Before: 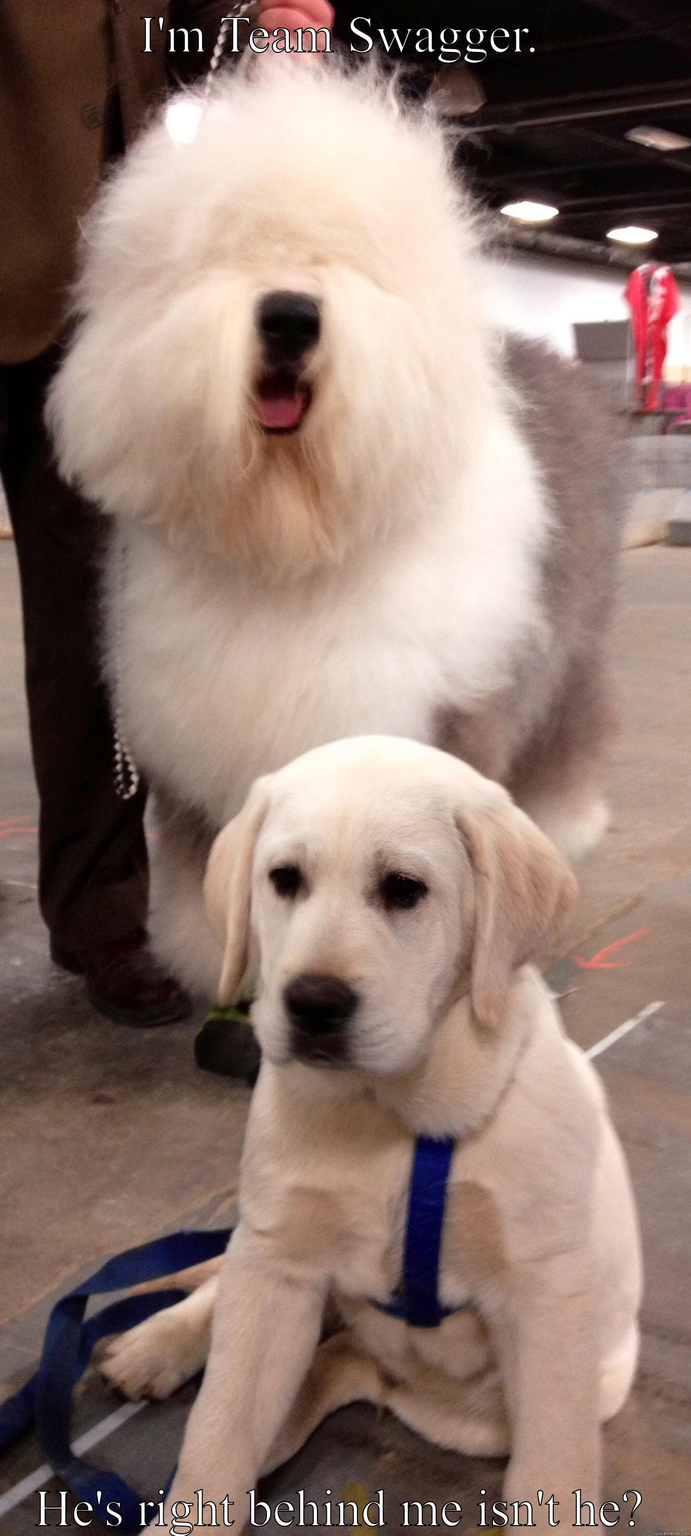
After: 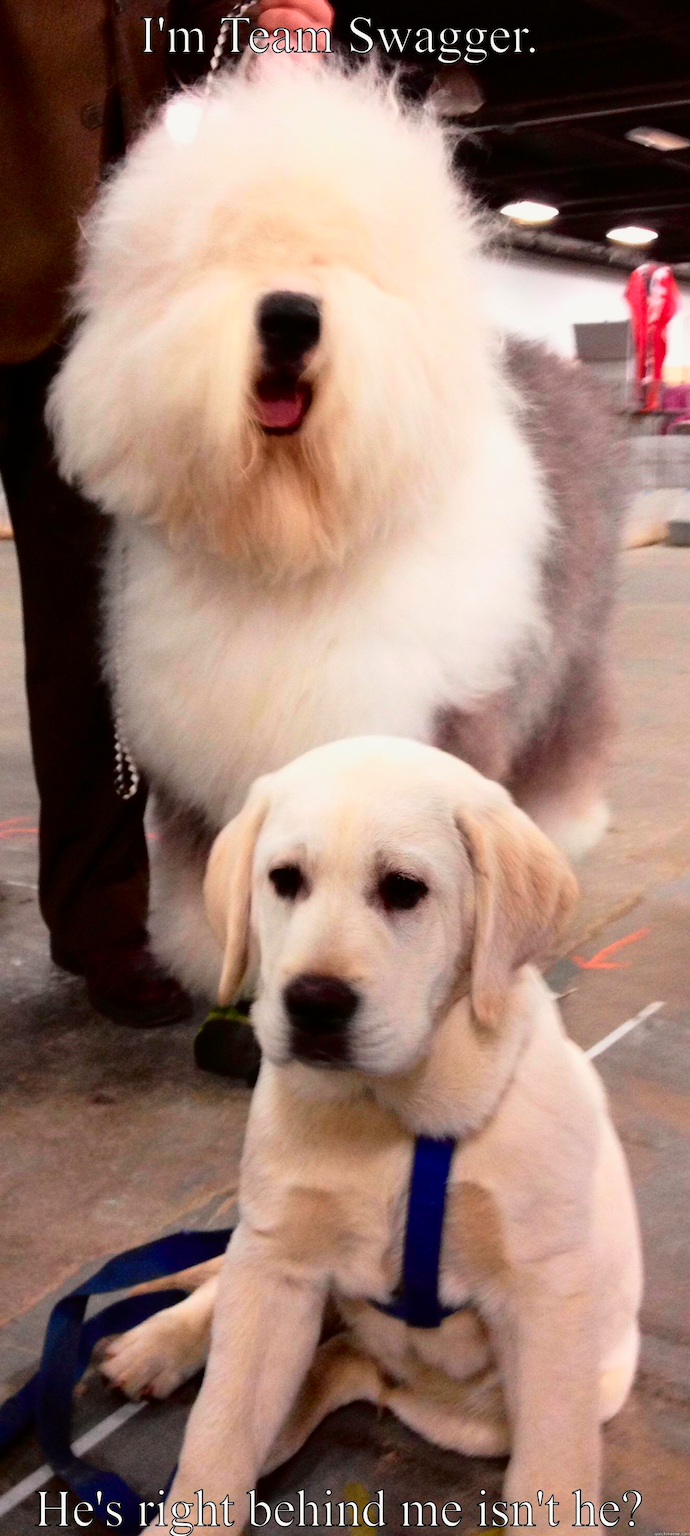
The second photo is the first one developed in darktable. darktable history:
tone curve: curves: ch0 [(0, 0) (0.128, 0.068) (0.292, 0.274) (0.46, 0.482) (0.653, 0.717) (0.819, 0.869) (0.998, 0.969)]; ch1 [(0, 0) (0.384, 0.365) (0.463, 0.45) (0.486, 0.486) (0.503, 0.504) (0.517, 0.517) (0.549, 0.572) (0.583, 0.615) (0.672, 0.699) (0.774, 0.817) (1, 1)]; ch2 [(0, 0) (0.374, 0.344) (0.446, 0.443) (0.494, 0.5) (0.527, 0.529) (0.565, 0.591) (0.644, 0.682) (1, 1)], color space Lab, independent channels, preserve colors none
